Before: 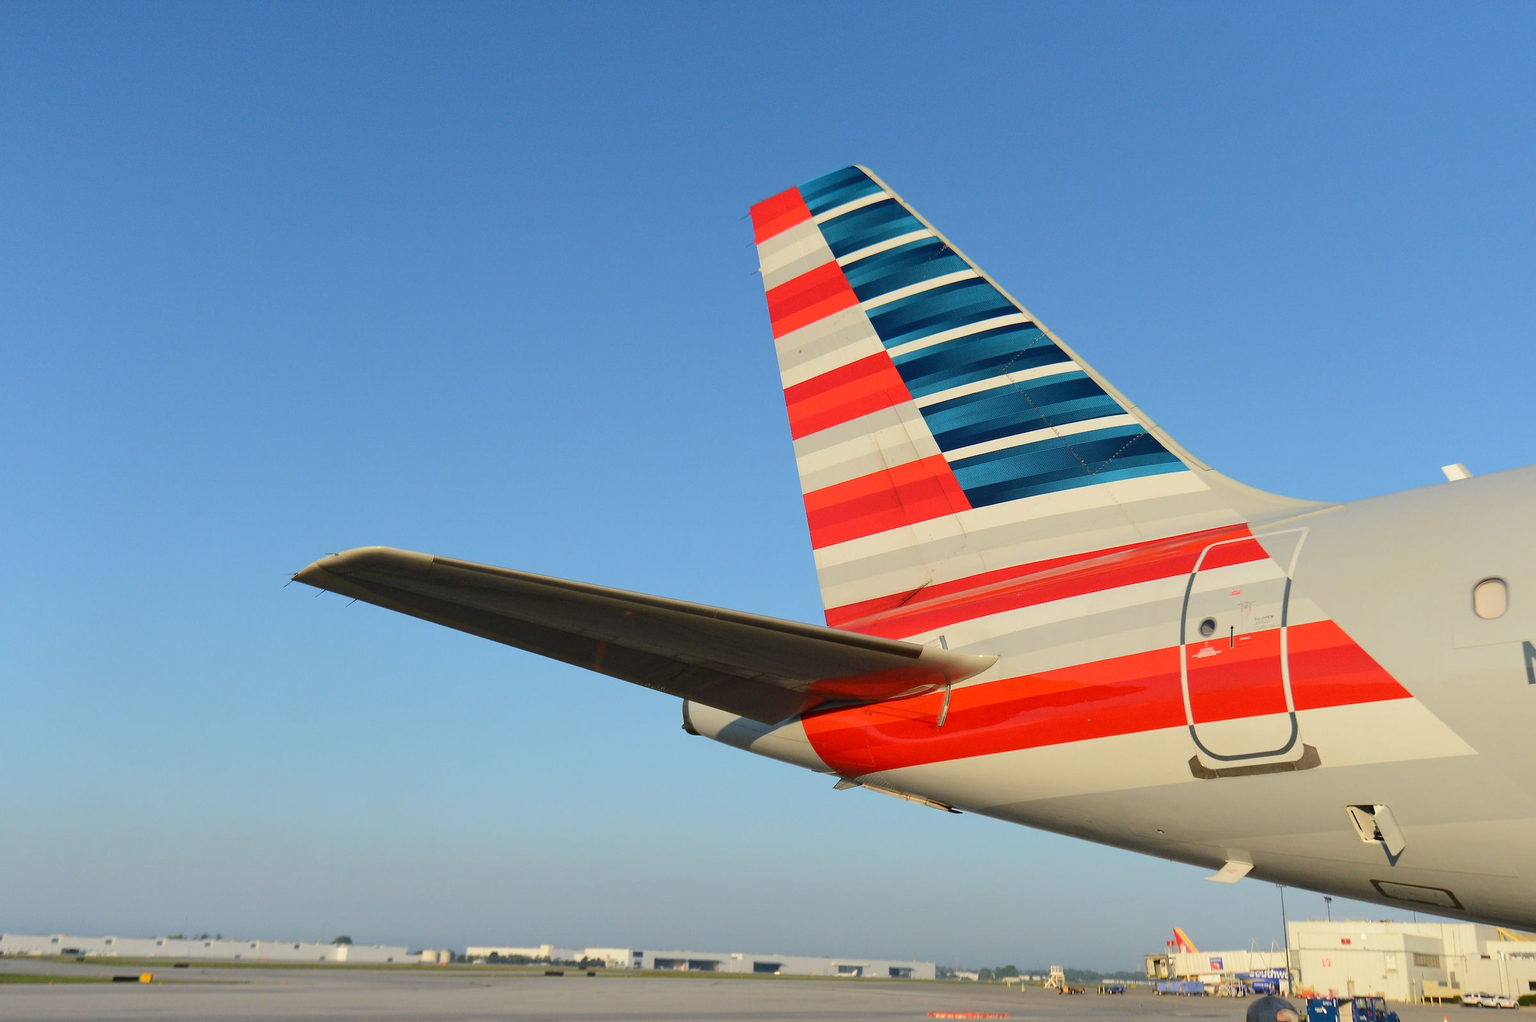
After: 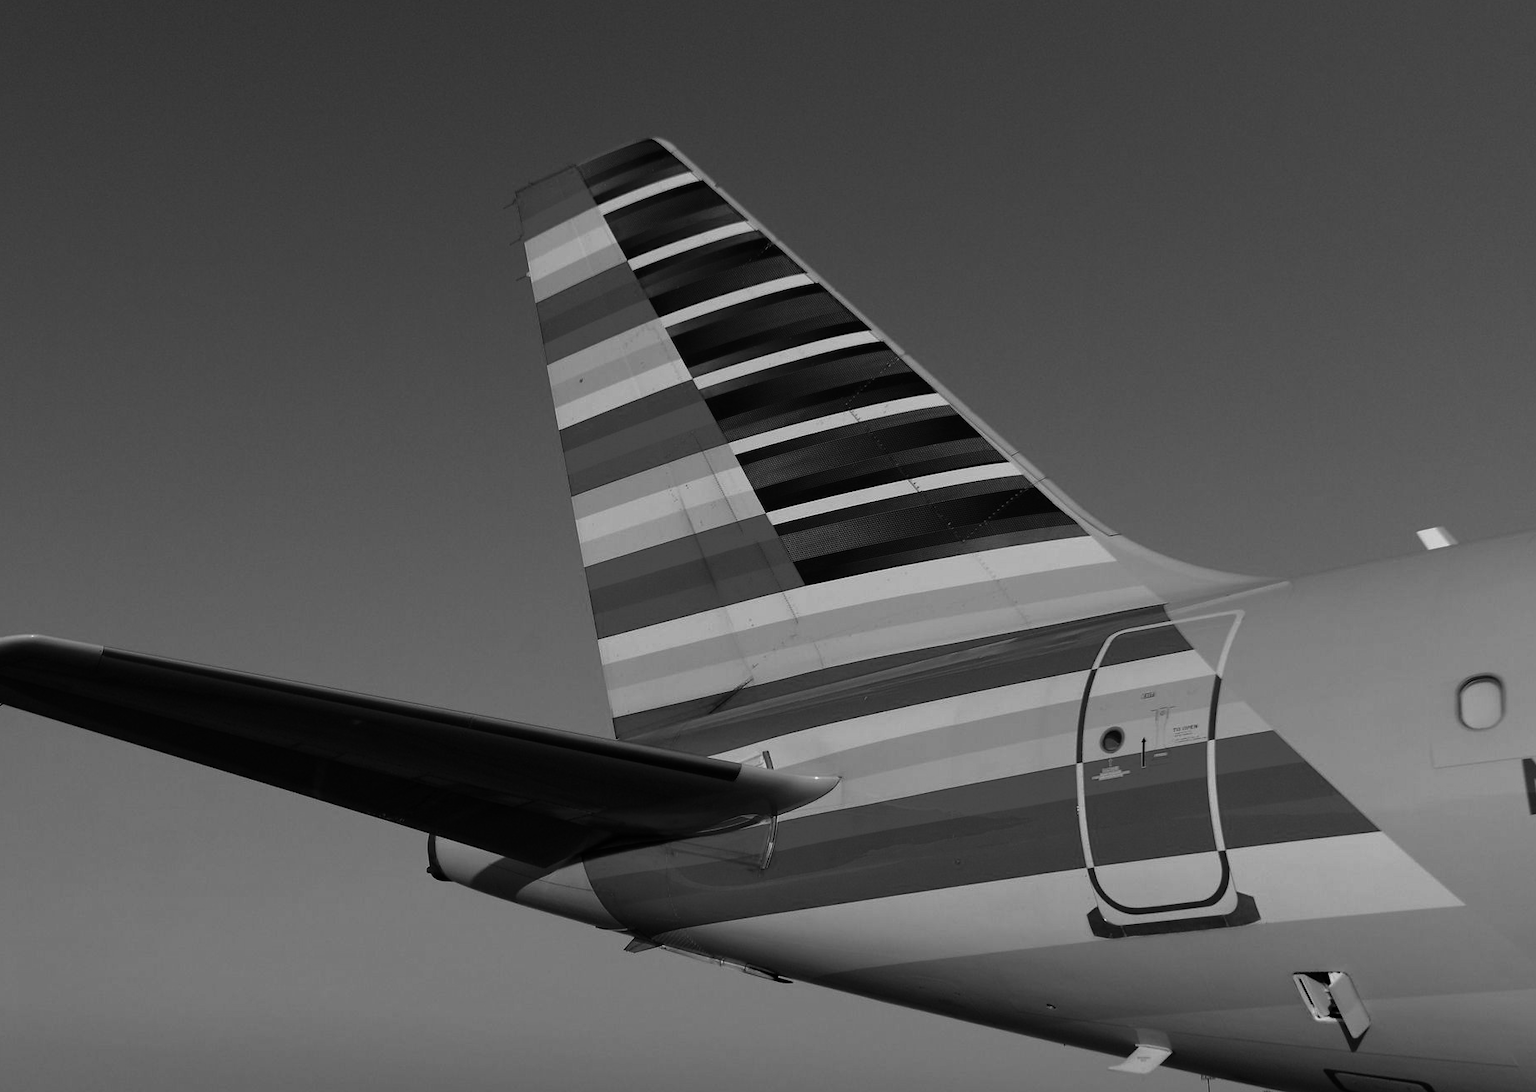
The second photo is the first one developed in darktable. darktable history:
contrast brightness saturation: contrast -0.03, brightness -0.59, saturation -1
crop: left 23.095%, top 5.827%, bottom 11.854%
